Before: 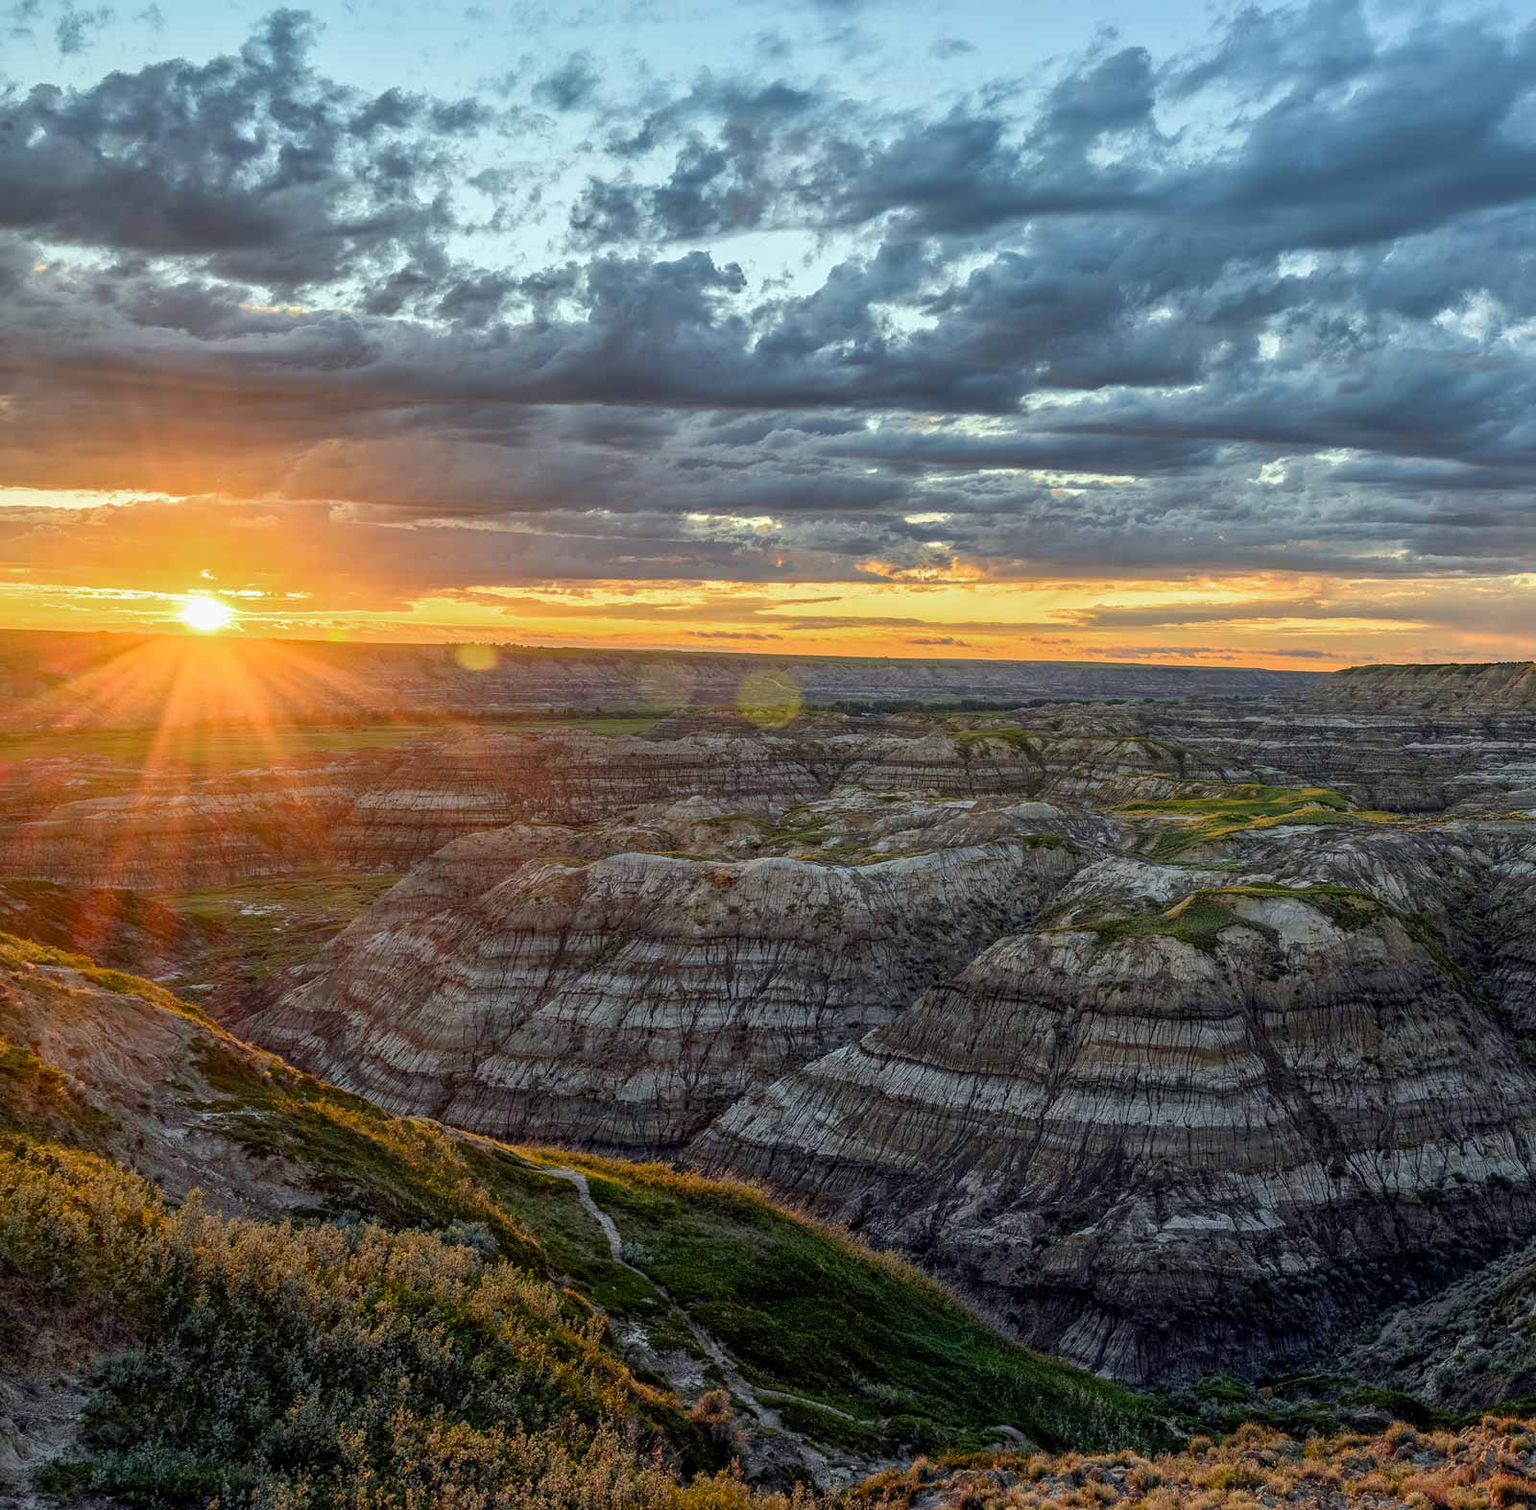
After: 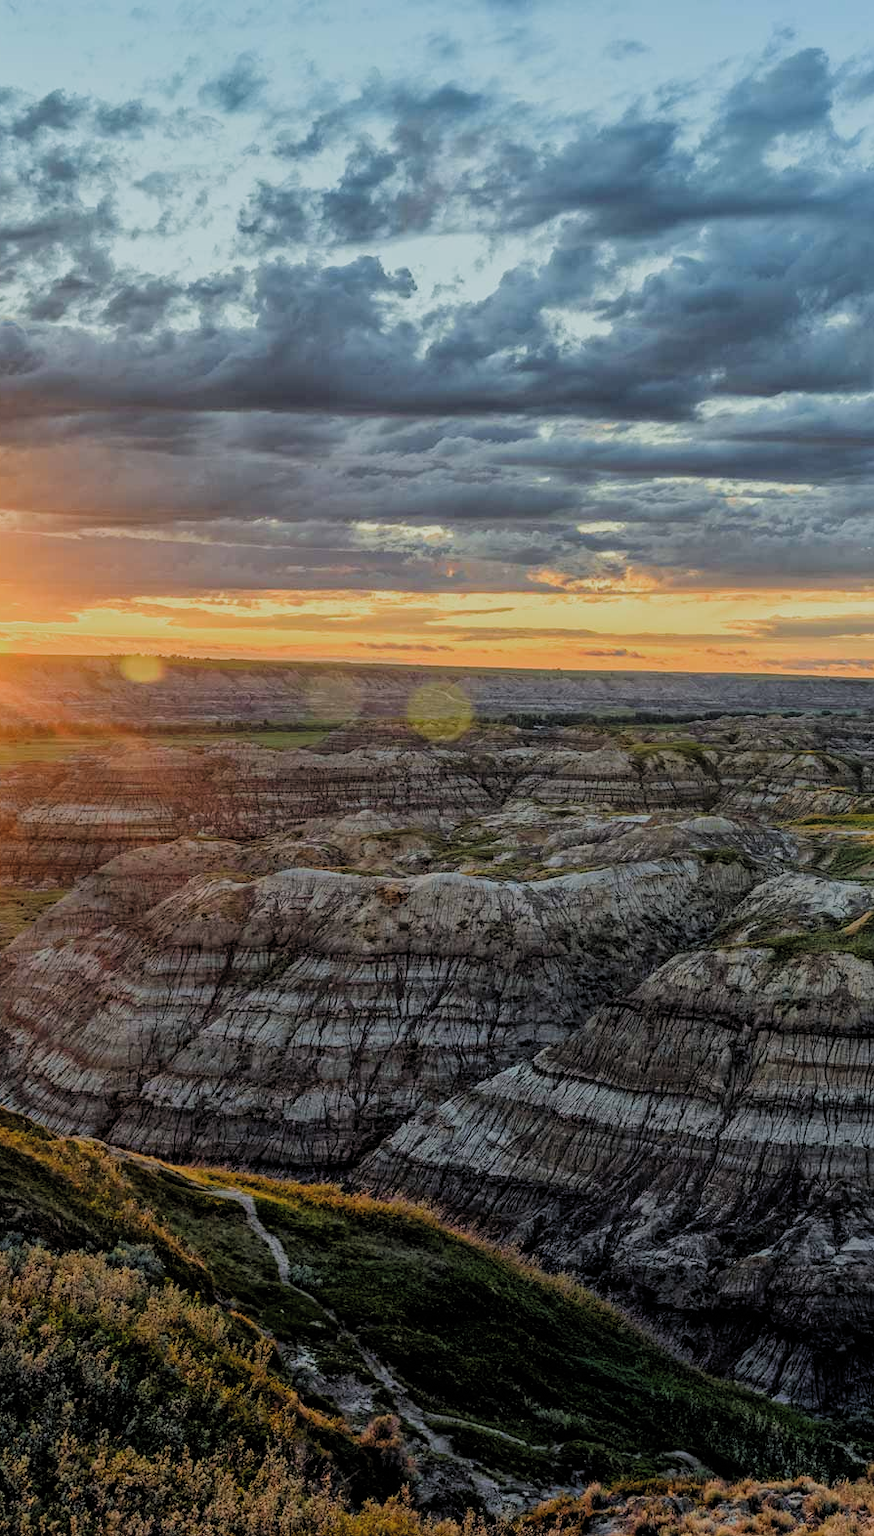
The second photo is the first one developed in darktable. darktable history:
filmic rgb: black relative exposure -6.65 EV, white relative exposure 4.56 EV, hardness 3.25, add noise in highlights 0, preserve chrominance luminance Y, color science v3 (2019), use custom middle-gray values true, contrast in highlights soft
crop: left 21.973%, right 22.075%, bottom 0.006%
